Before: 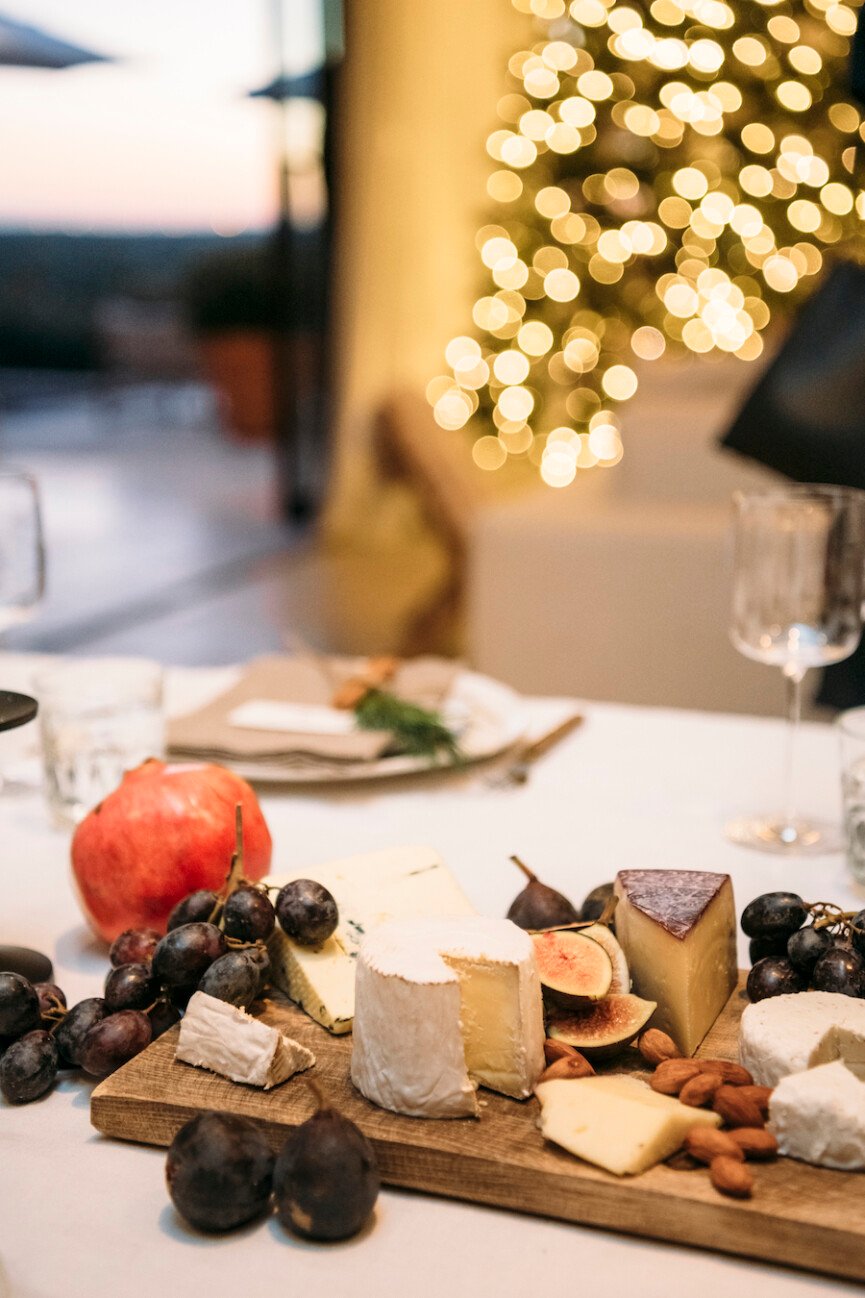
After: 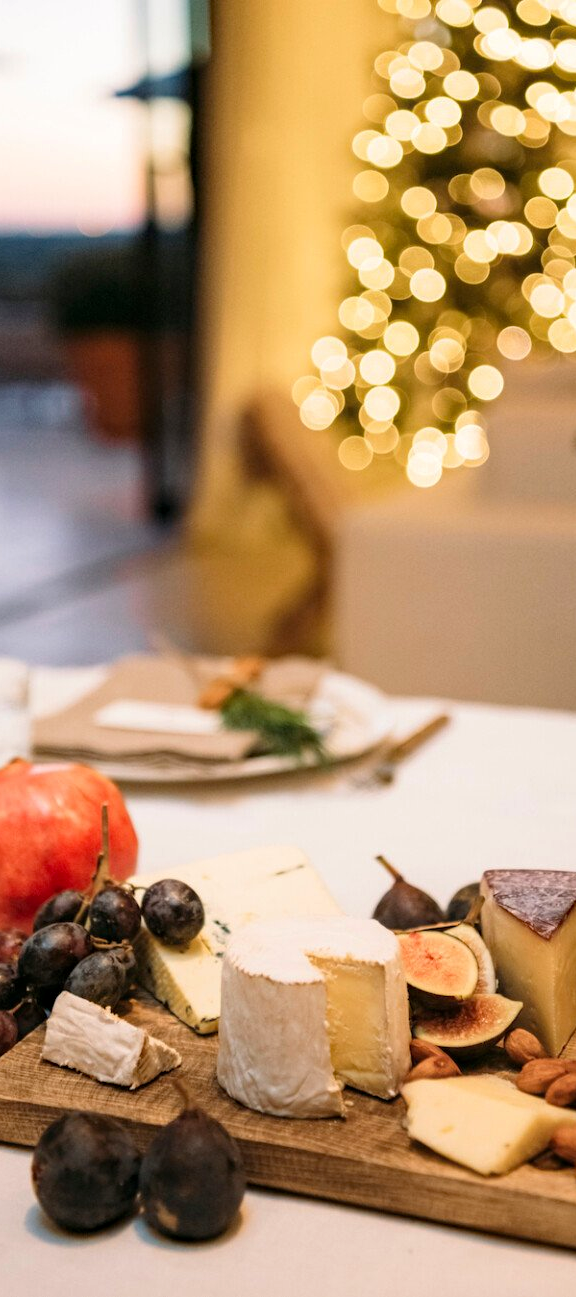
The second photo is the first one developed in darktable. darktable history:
crop and rotate: left 15.546%, right 17.787%
haze removal: compatibility mode true, adaptive false
